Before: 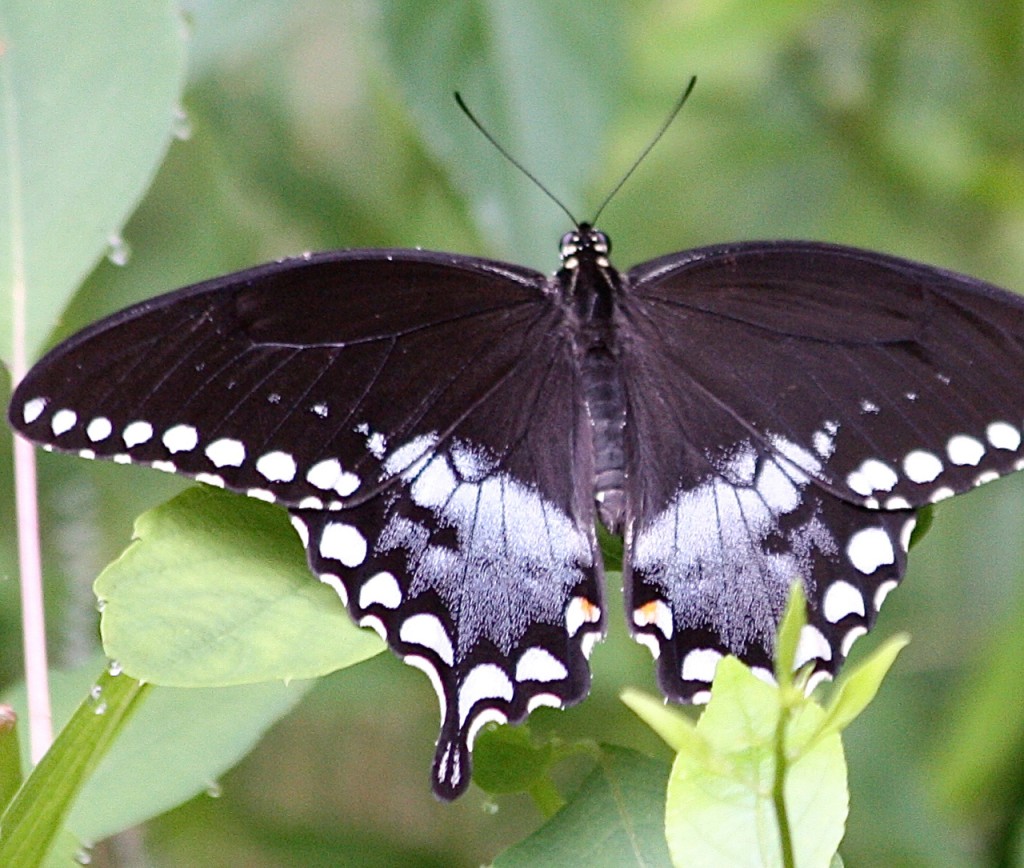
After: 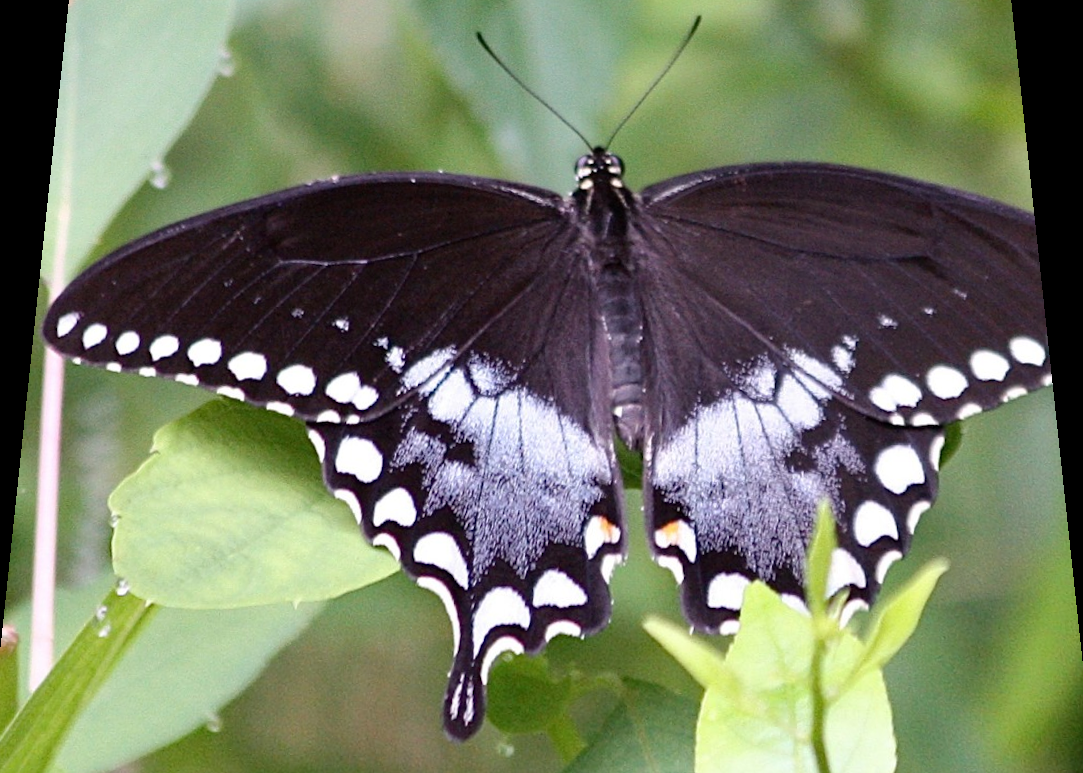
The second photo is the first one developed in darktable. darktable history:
rotate and perspective: rotation 0.128°, lens shift (vertical) -0.181, lens shift (horizontal) -0.044, shear 0.001, automatic cropping off
crop: left 1.507%, top 6.147%, right 1.379%, bottom 6.637%
